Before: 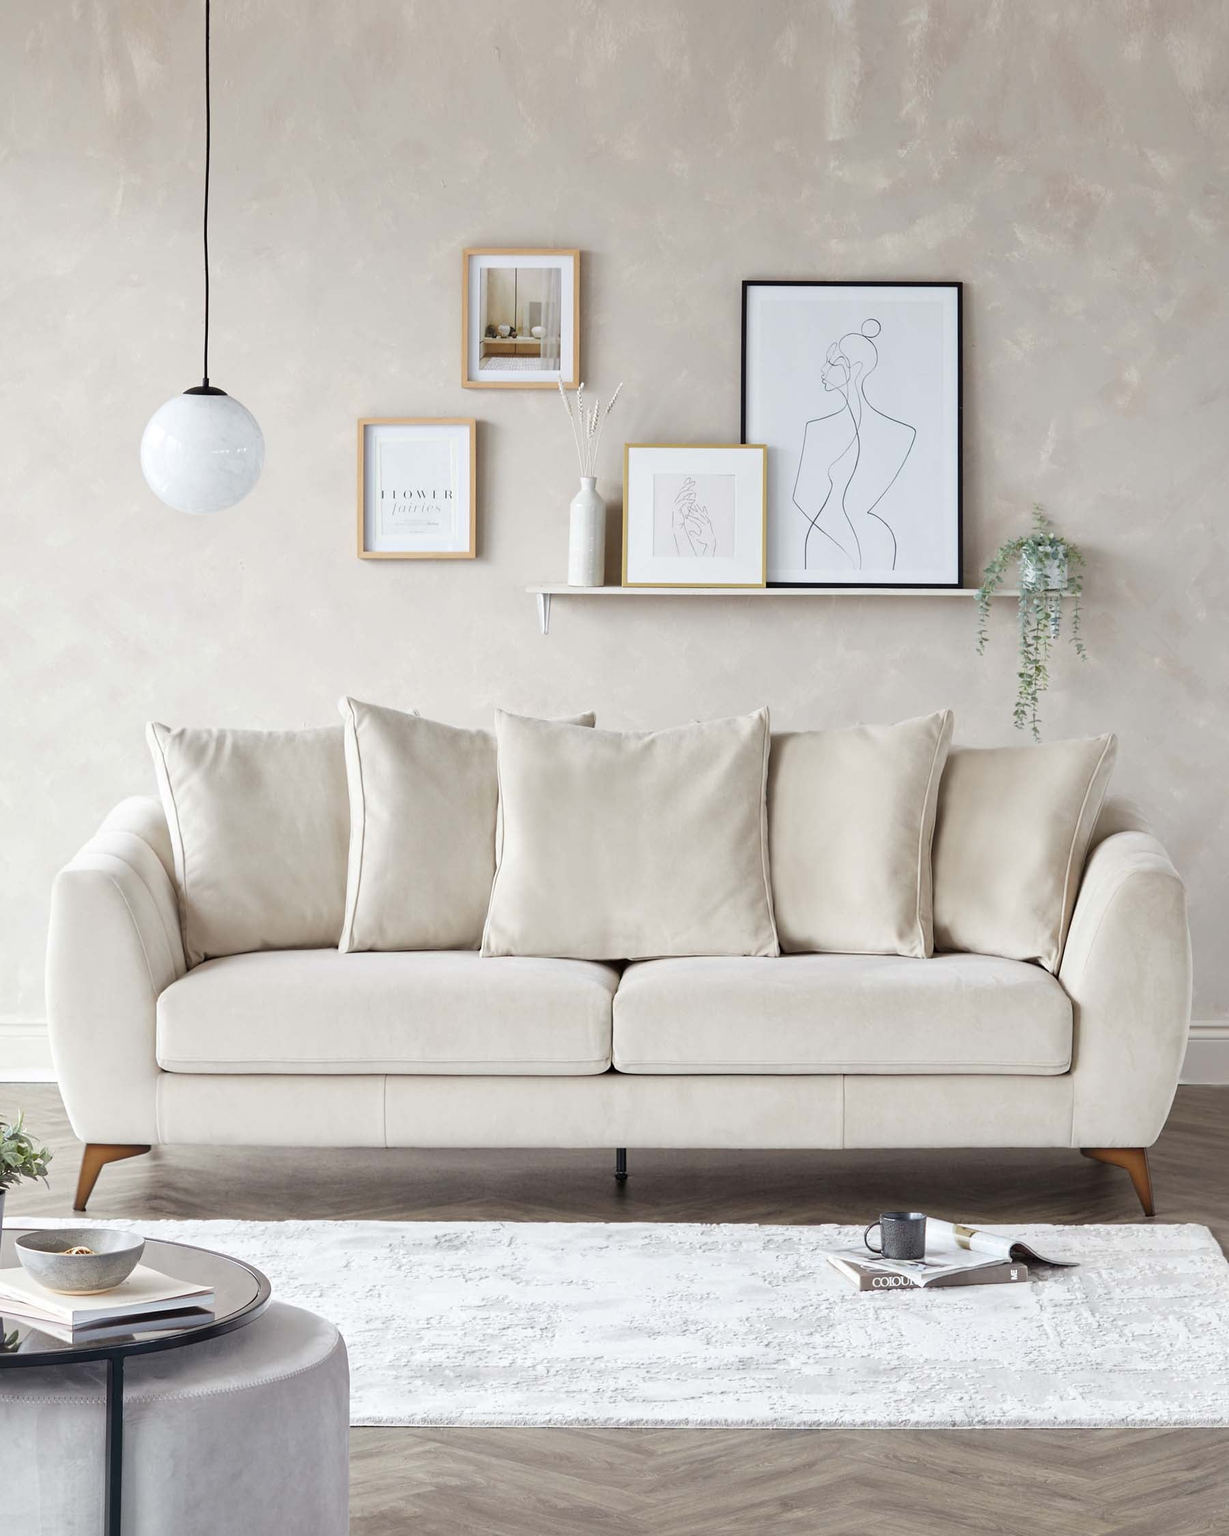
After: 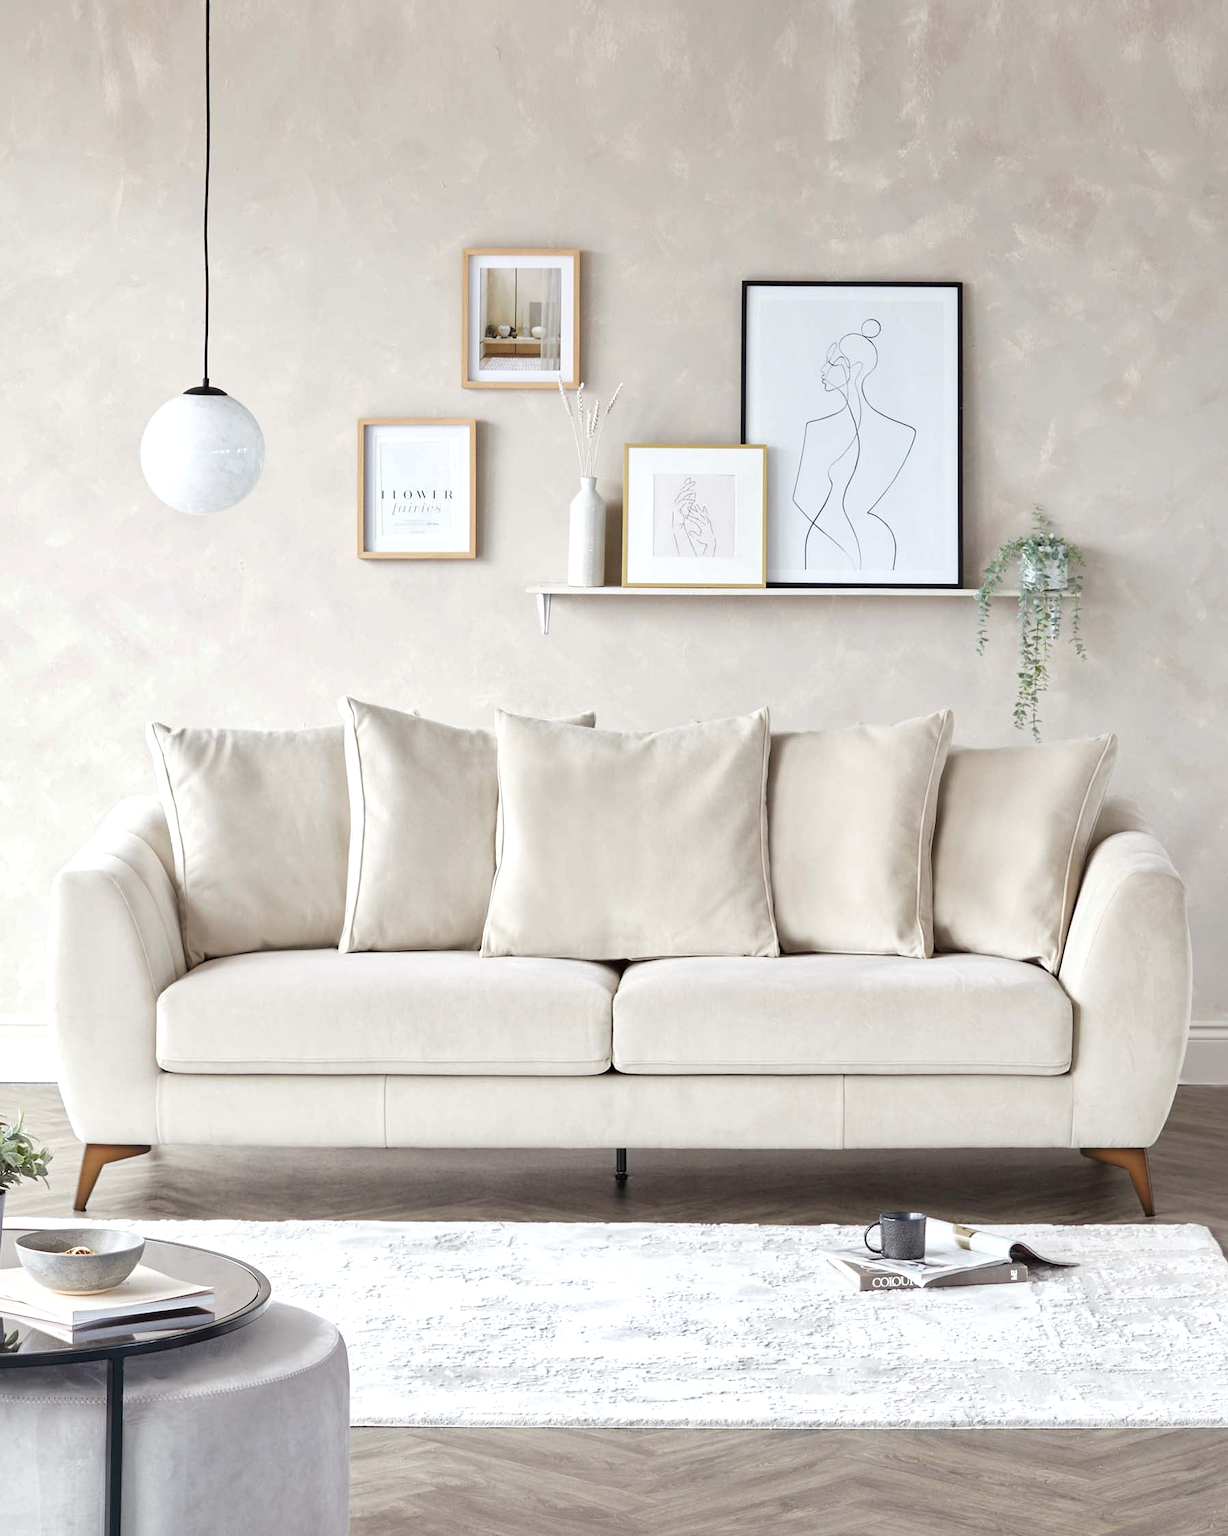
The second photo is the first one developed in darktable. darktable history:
shadows and highlights: radius 44.78, white point adjustment 6.64, compress 79.65%, highlights color adjustment 78.42%, soften with gaussian
rotate and perspective: automatic cropping off
